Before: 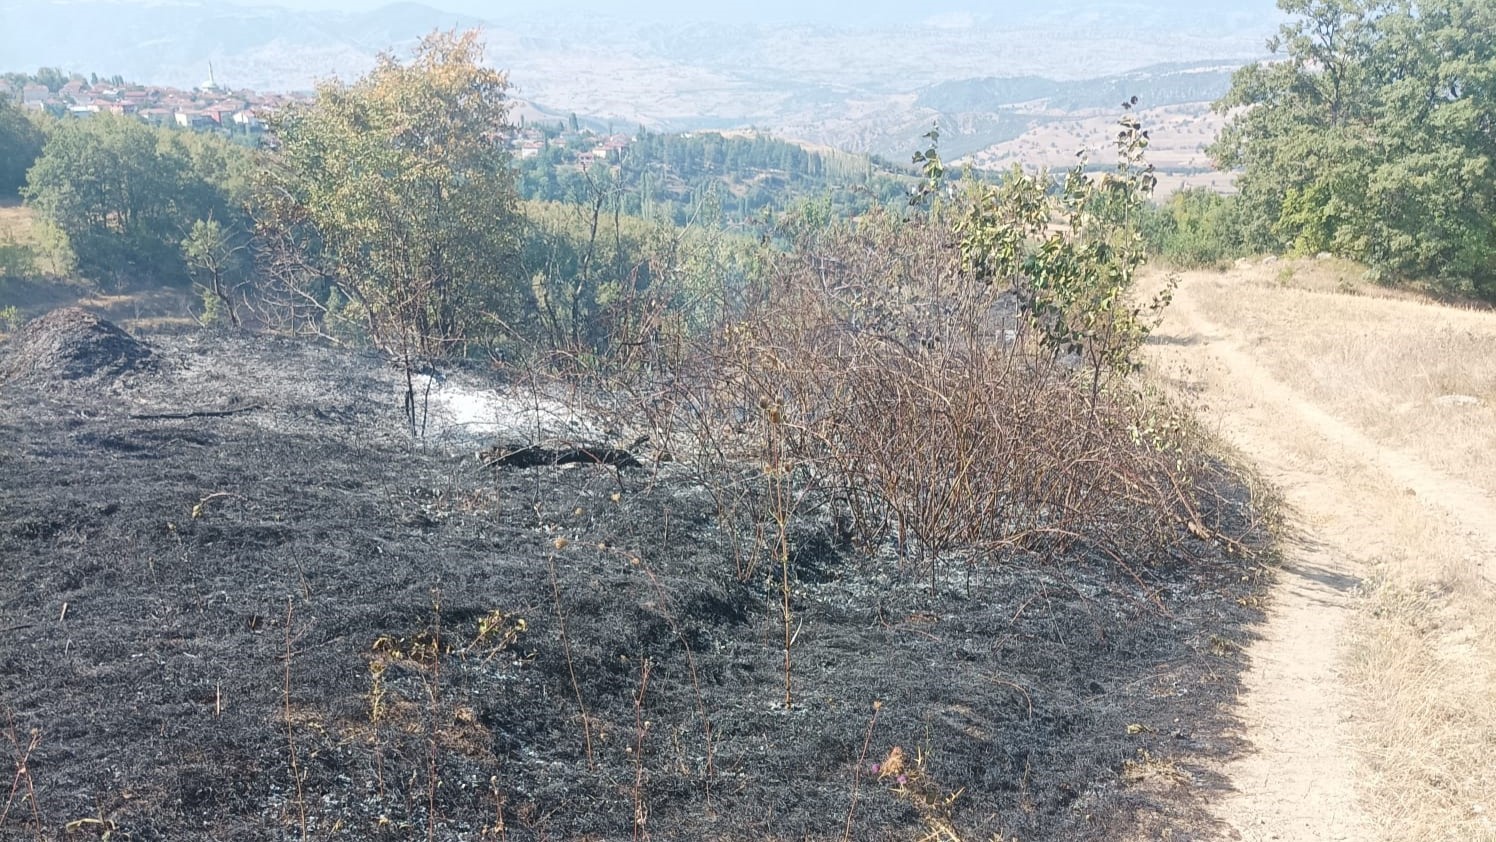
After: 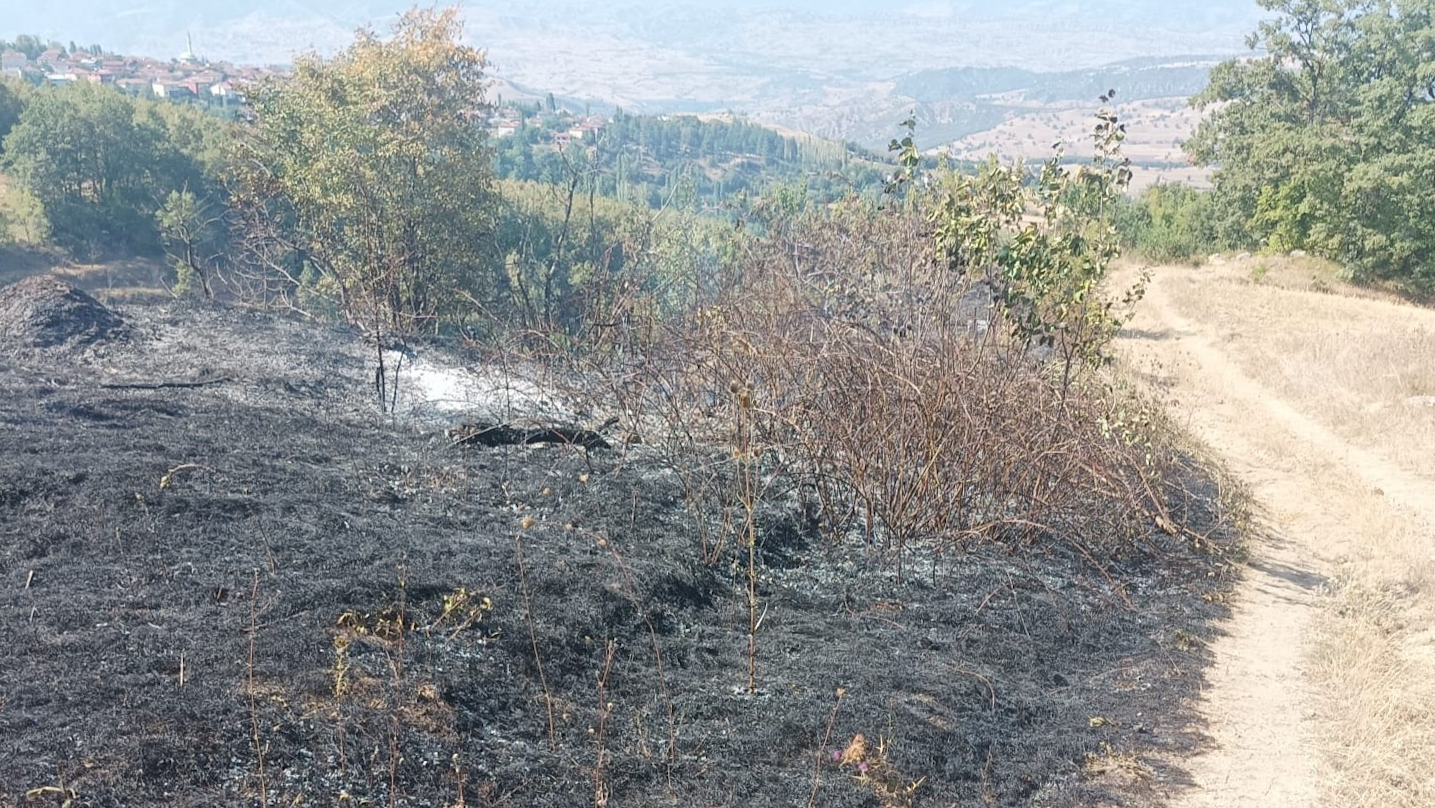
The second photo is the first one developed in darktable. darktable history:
crop and rotate: angle -1.36°
